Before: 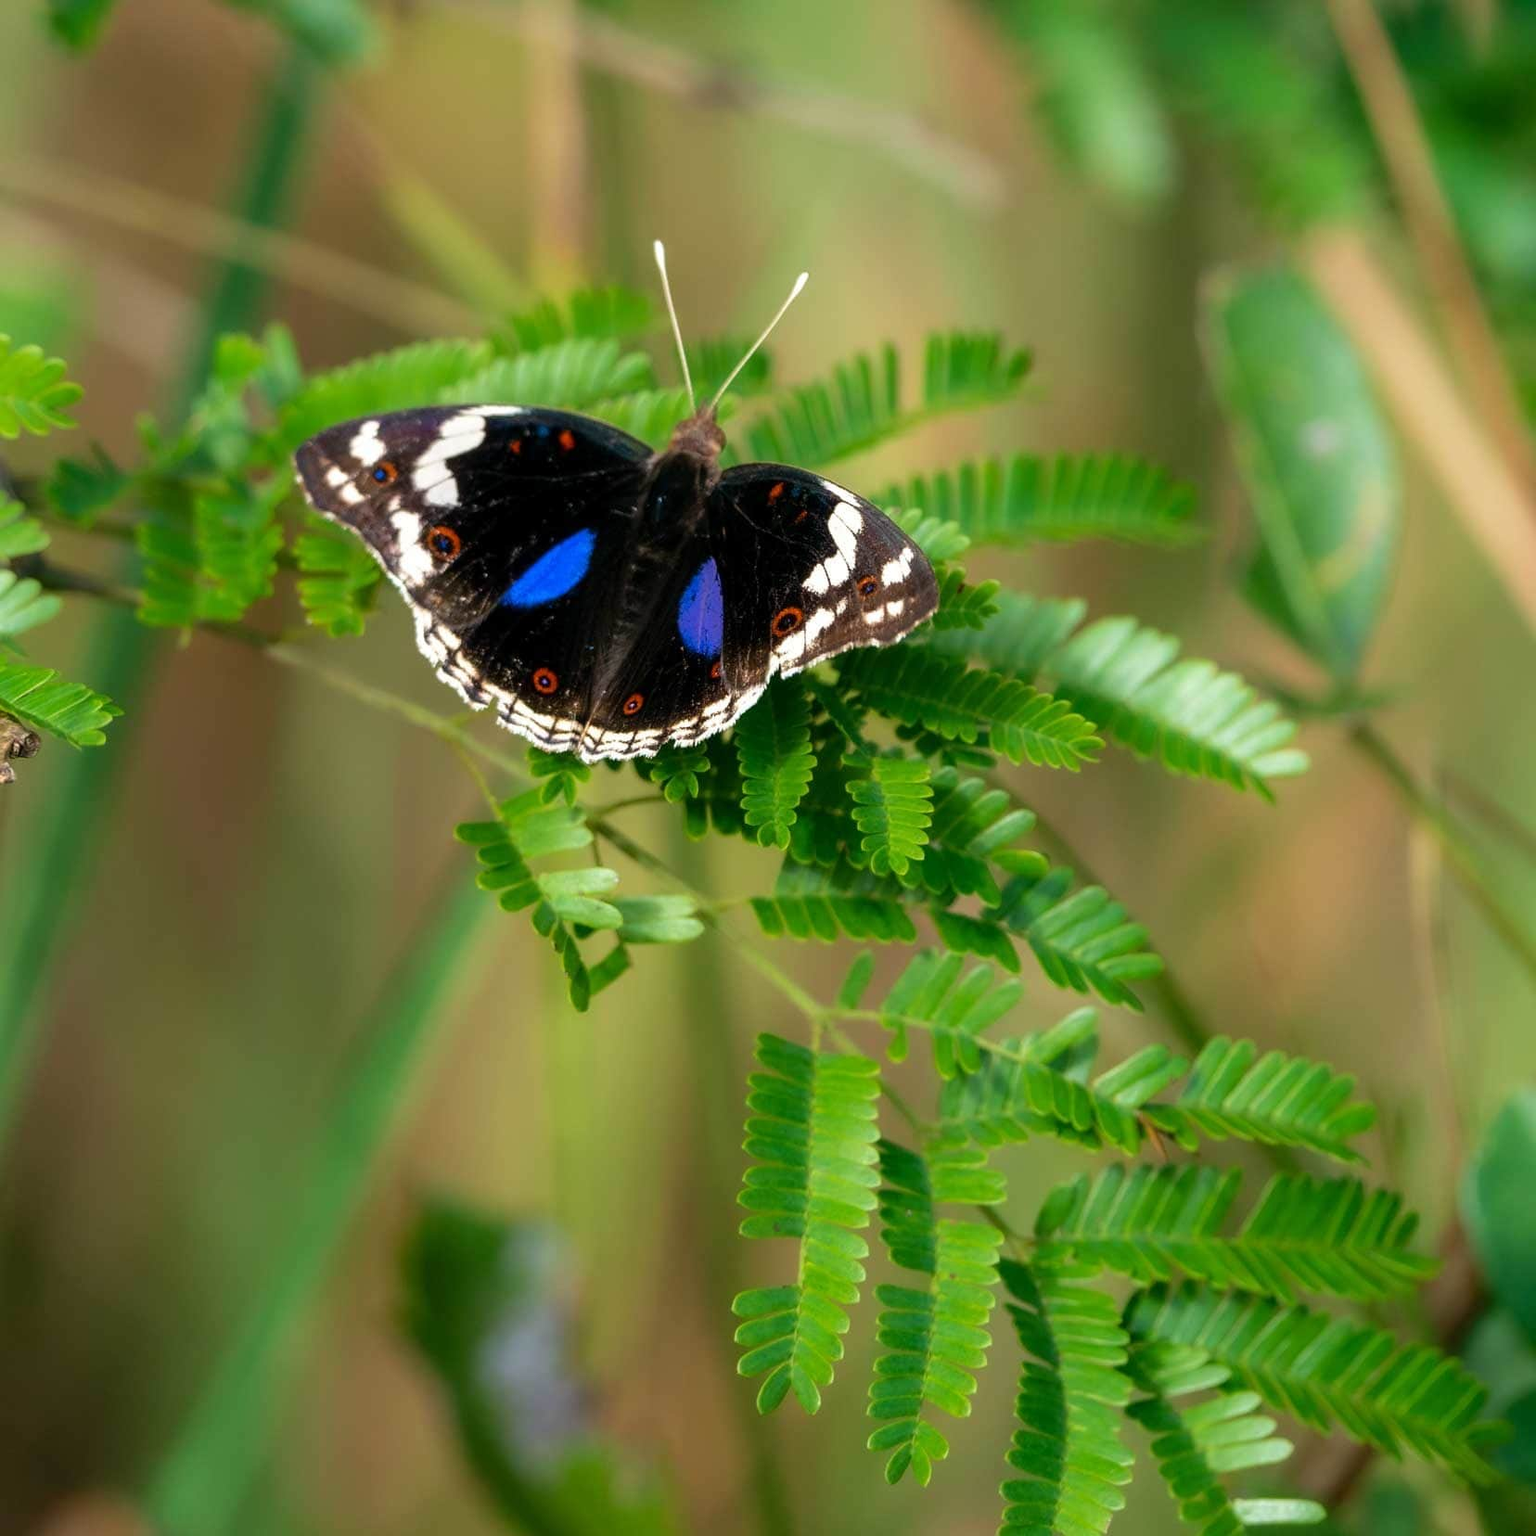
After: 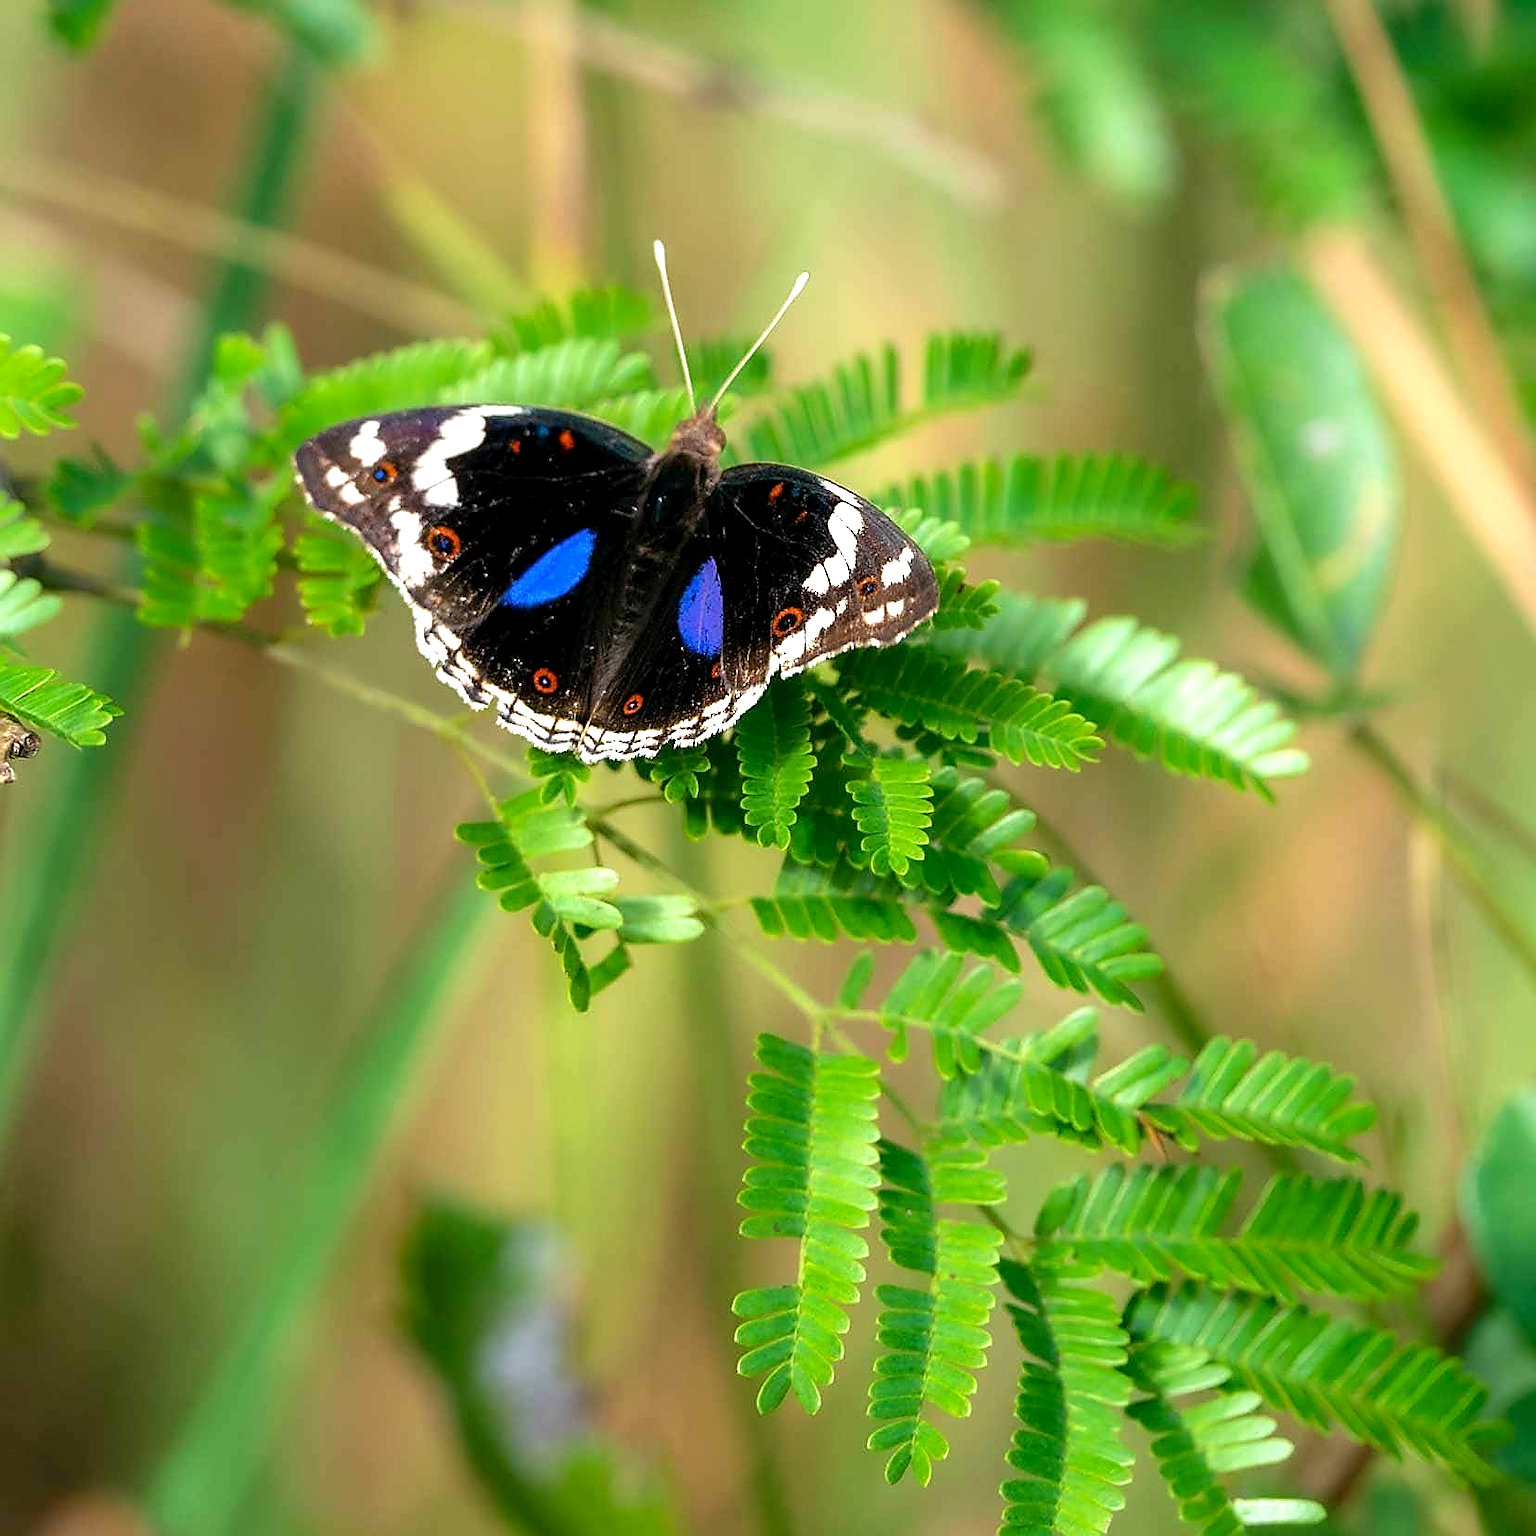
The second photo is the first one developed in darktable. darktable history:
exposure: black level correction 0.002, exposure 0.673 EV, compensate exposure bias true, compensate highlight preservation false
sharpen: radius 1.377, amount 1.256, threshold 0.67
